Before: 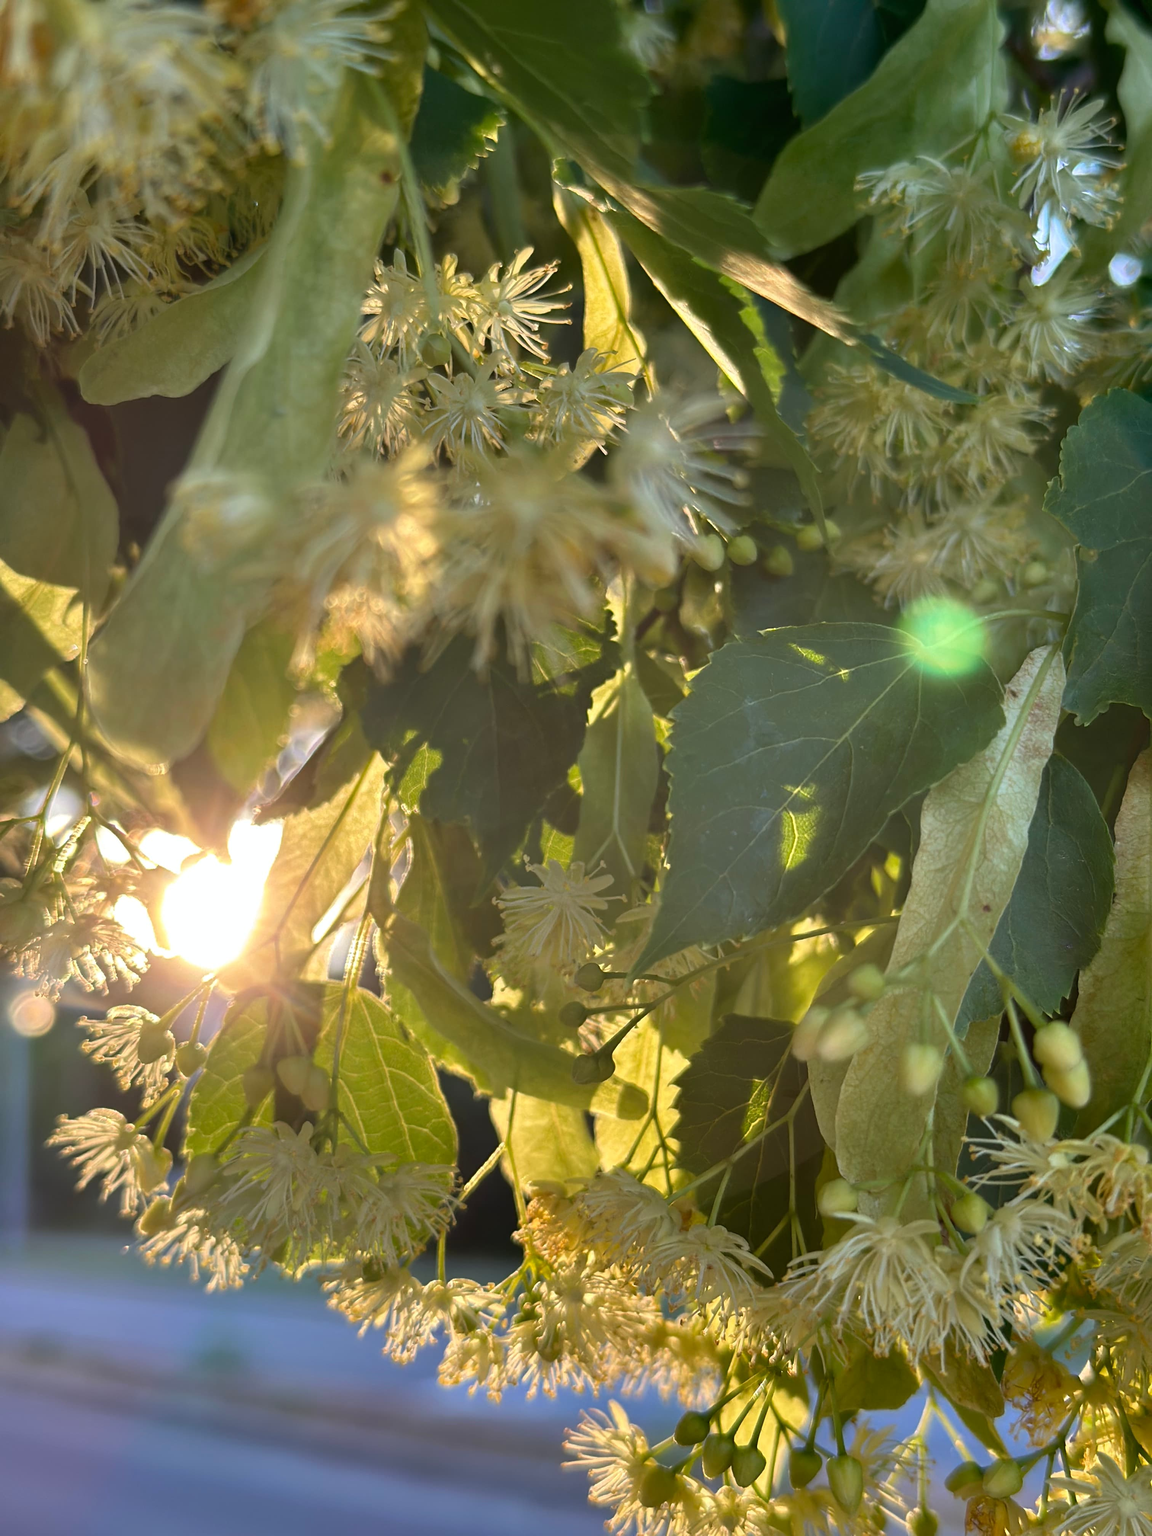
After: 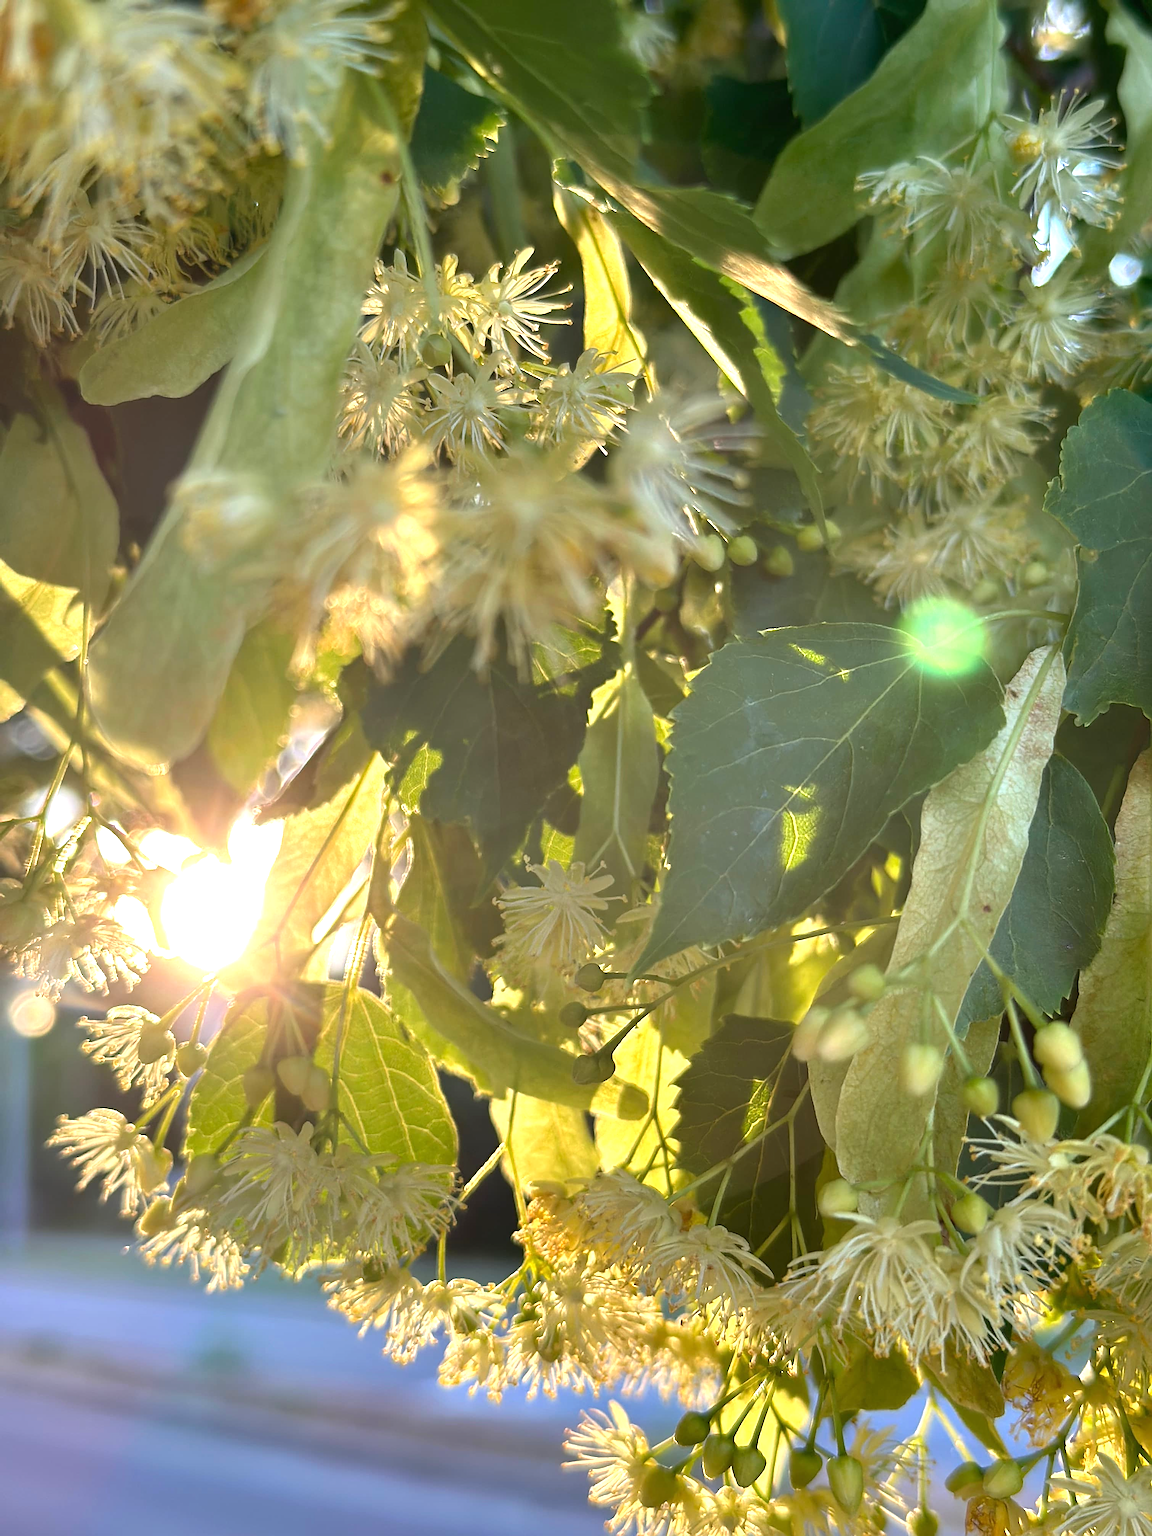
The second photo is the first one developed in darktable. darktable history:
sharpen: on, module defaults
exposure: black level correction 0, exposure 0.692 EV, compensate exposure bias true, compensate highlight preservation false
